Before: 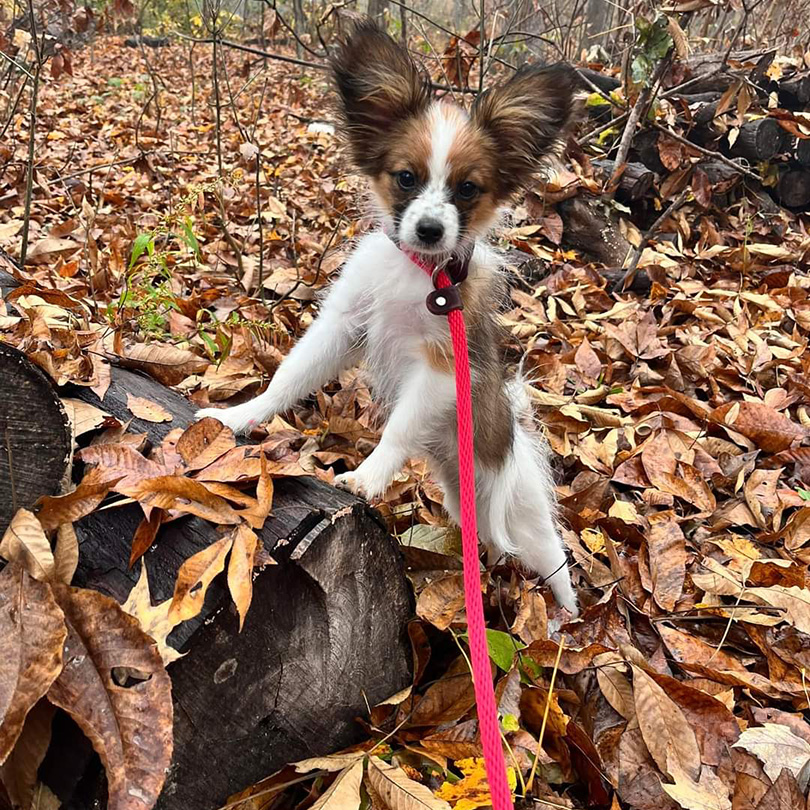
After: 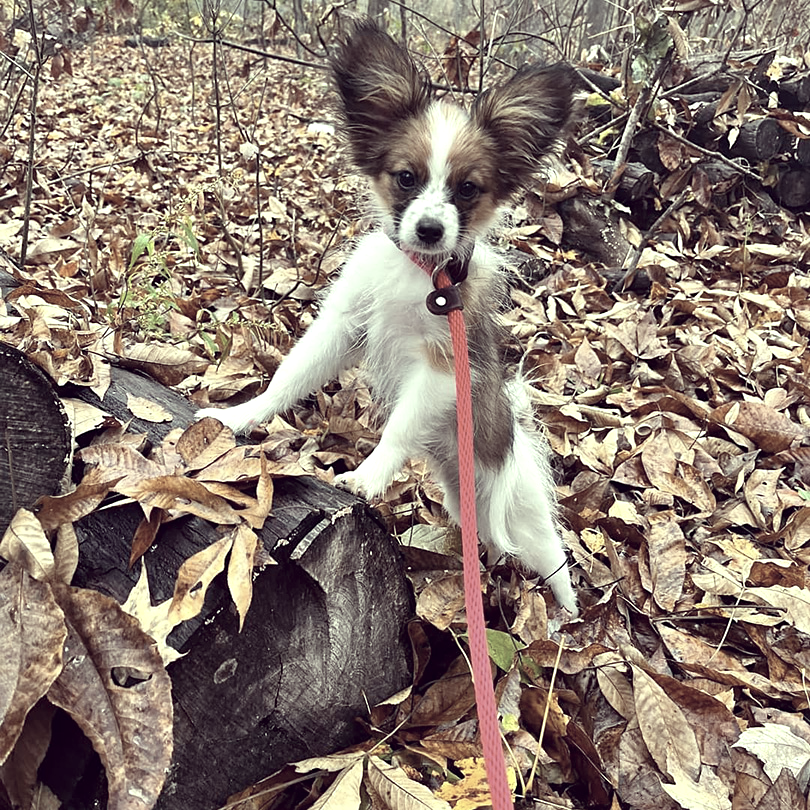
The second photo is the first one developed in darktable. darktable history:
sharpen: amount 0.2
exposure: exposure 0.4 EV, compensate highlight preservation false
color correction: highlights a* -20.17, highlights b* 20.27, shadows a* 20.03, shadows b* -20.46, saturation 0.43
